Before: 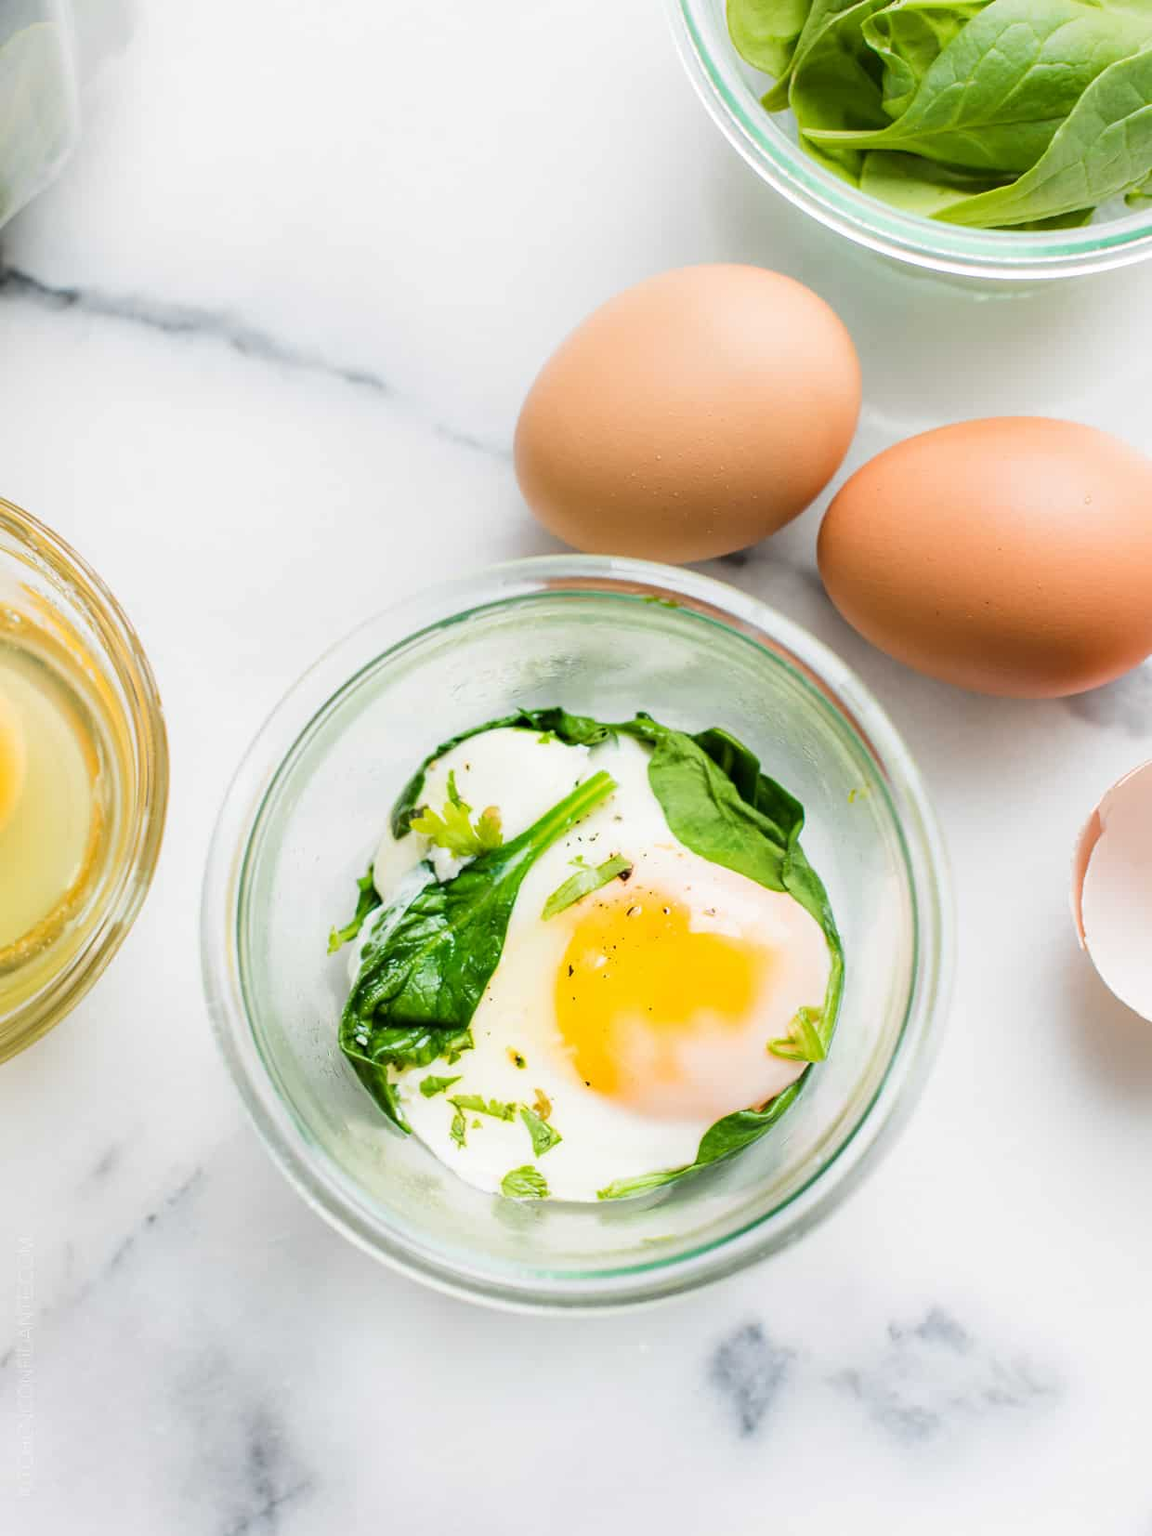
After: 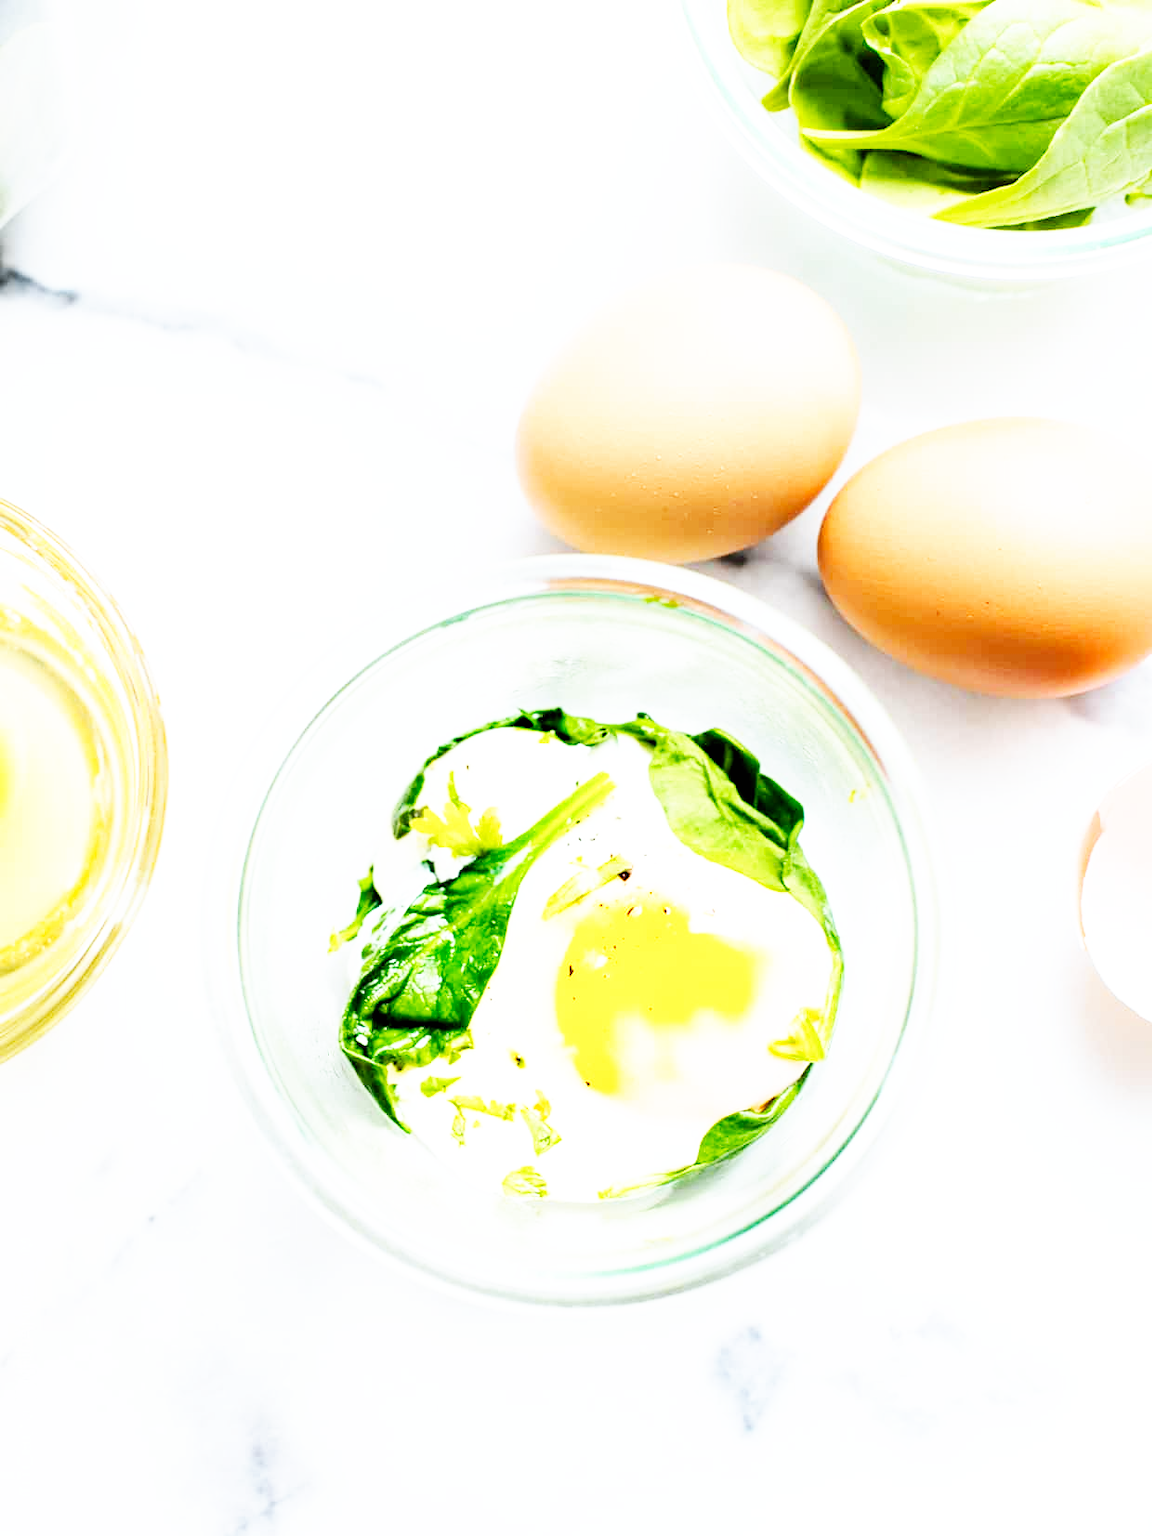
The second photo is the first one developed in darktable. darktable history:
rgb levels: levels [[0.01, 0.419, 0.839], [0, 0.5, 1], [0, 0.5, 1]]
tone equalizer: on, module defaults
base curve: curves: ch0 [(0, 0) (0.007, 0.004) (0.027, 0.03) (0.046, 0.07) (0.207, 0.54) (0.442, 0.872) (0.673, 0.972) (1, 1)], preserve colors none
white balance: red 0.974, blue 1.044
